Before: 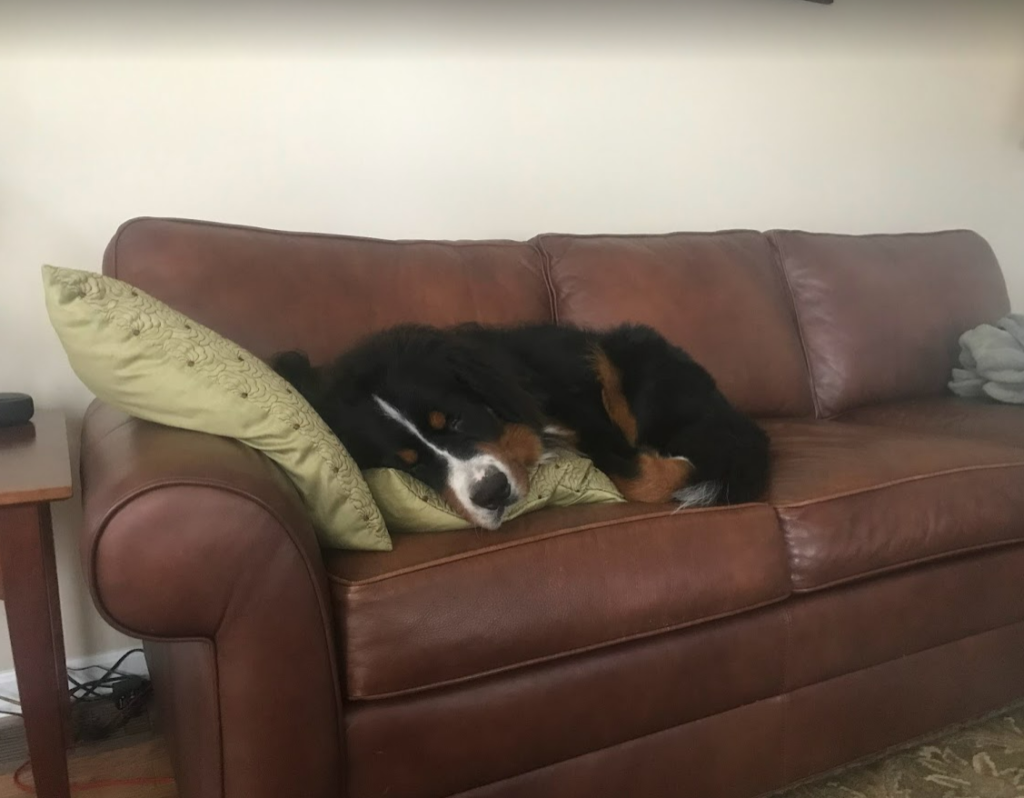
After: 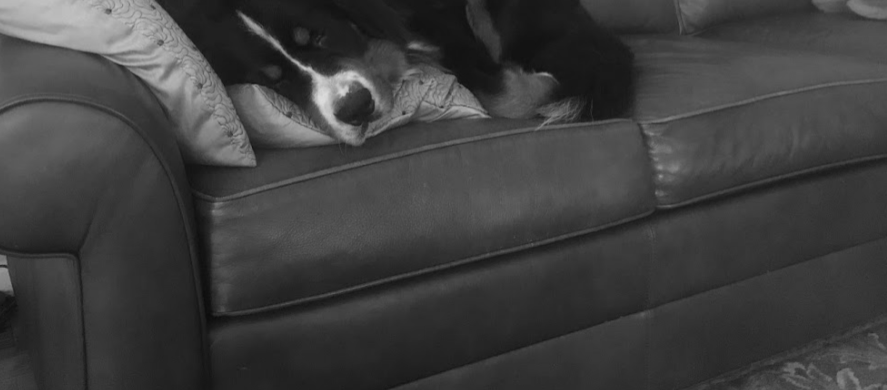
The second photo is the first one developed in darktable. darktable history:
crop and rotate: left 13.306%, top 48.129%, bottom 2.928%
monochrome: a 2.21, b -1.33, size 2.2
white balance: red 1.08, blue 0.791
